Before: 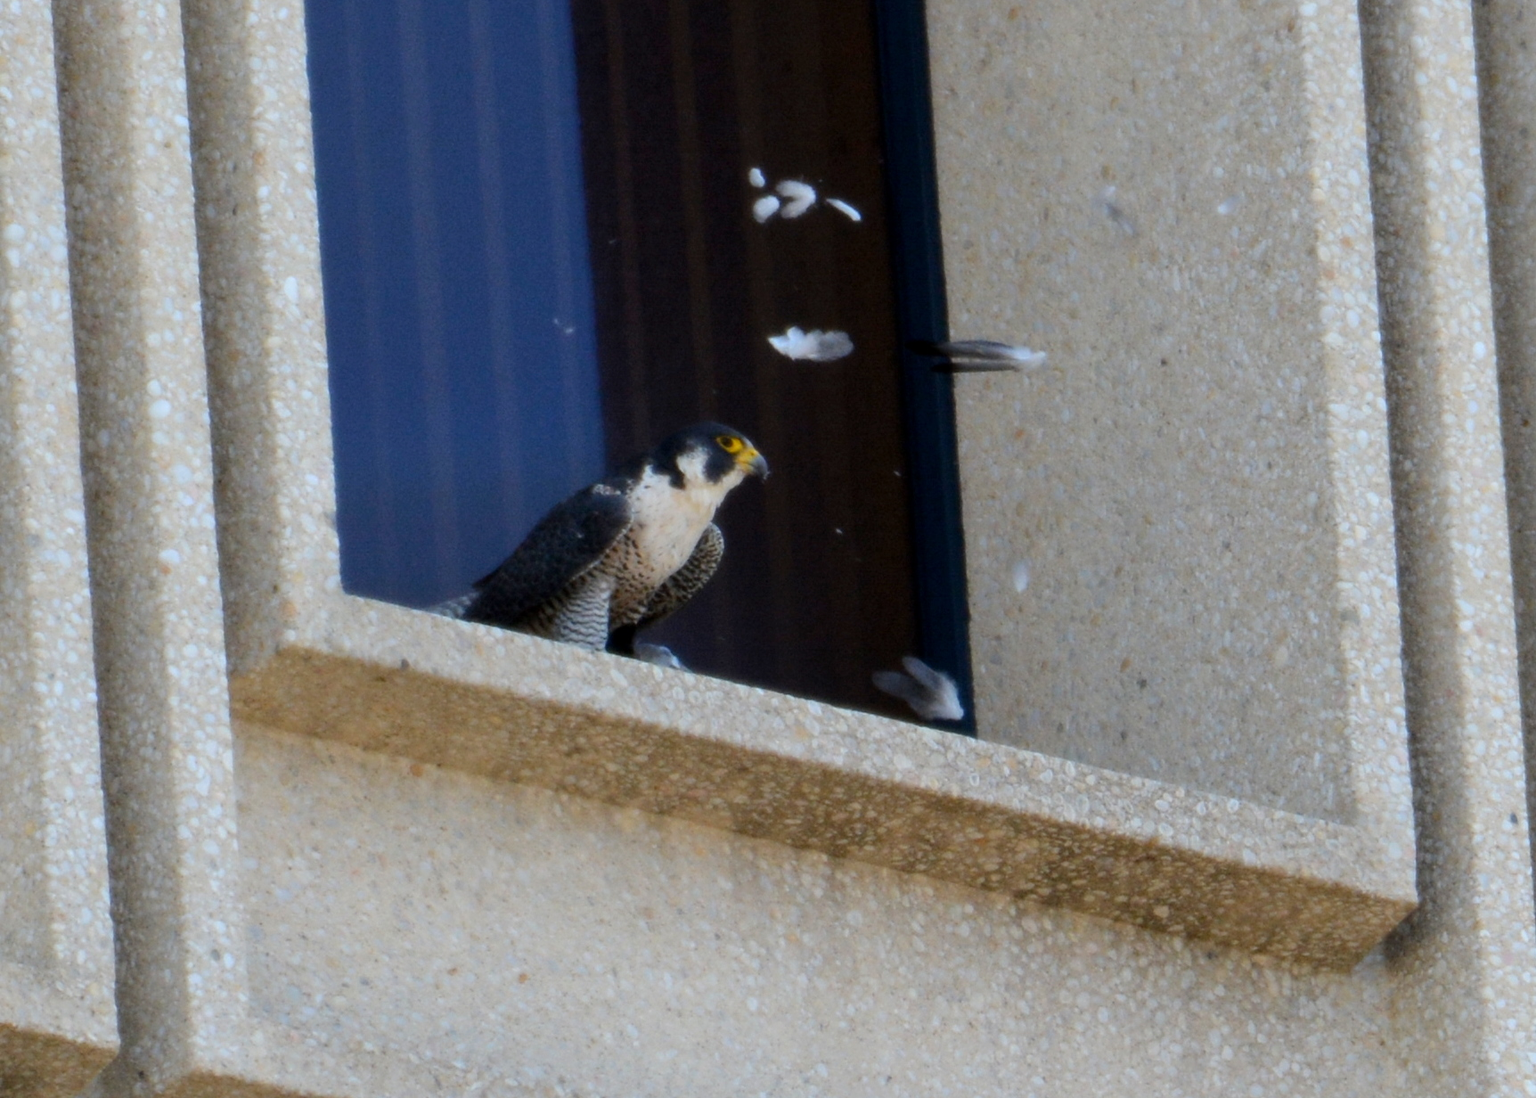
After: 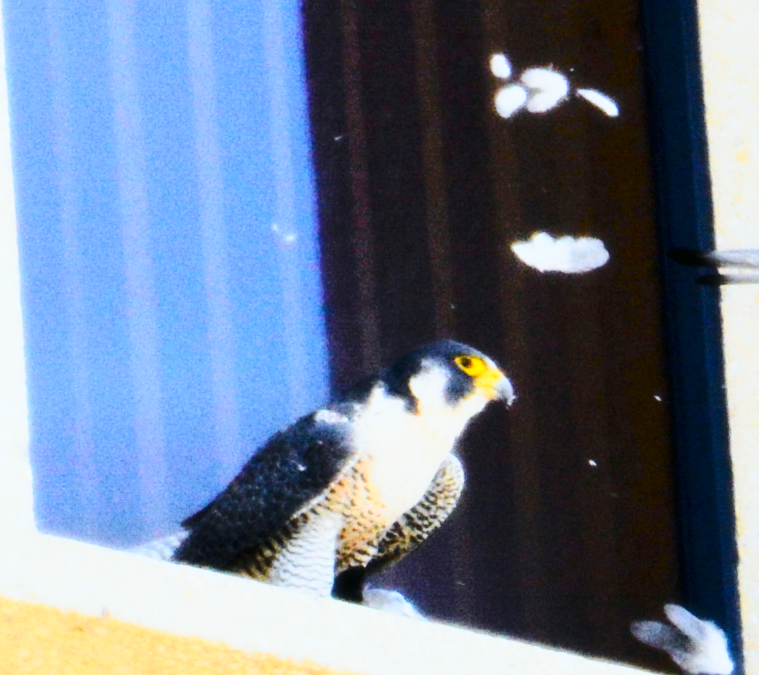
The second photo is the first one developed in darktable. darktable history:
base curve: curves: ch0 [(0, 0) (0.028, 0.03) (0.121, 0.232) (0.46, 0.748) (0.859, 0.968) (1, 1)], preserve colors none
crop: left 20.248%, top 10.86%, right 35.675%, bottom 34.321%
tone curve: curves: ch0 [(0, 0.003) (0.113, 0.081) (0.207, 0.184) (0.515, 0.612) (0.712, 0.793) (0.984, 0.961)]; ch1 [(0, 0) (0.172, 0.123) (0.317, 0.272) (0.414, 0.382) (0.476, 0.479) (0.505, 0.498) (0.534, 0.534) (0.621, 0.65) (0.709, 0.764) (1, 1)]; ch2 [(0, 0) (0.411, 0.424) (0.505, 0.505) (0.521, 0.524) (0.537, 0.57) (0.65, 0.699) (1, 1)], color space Lab, independent channels, preserve colors none
haze removal: strength -0.1, adaptive false
exposure: exposure 1.2 EV, compensate highlight preservation false
contrast brightness saturation: contrast 0.2, brightness 0.16, saturation 0.22
